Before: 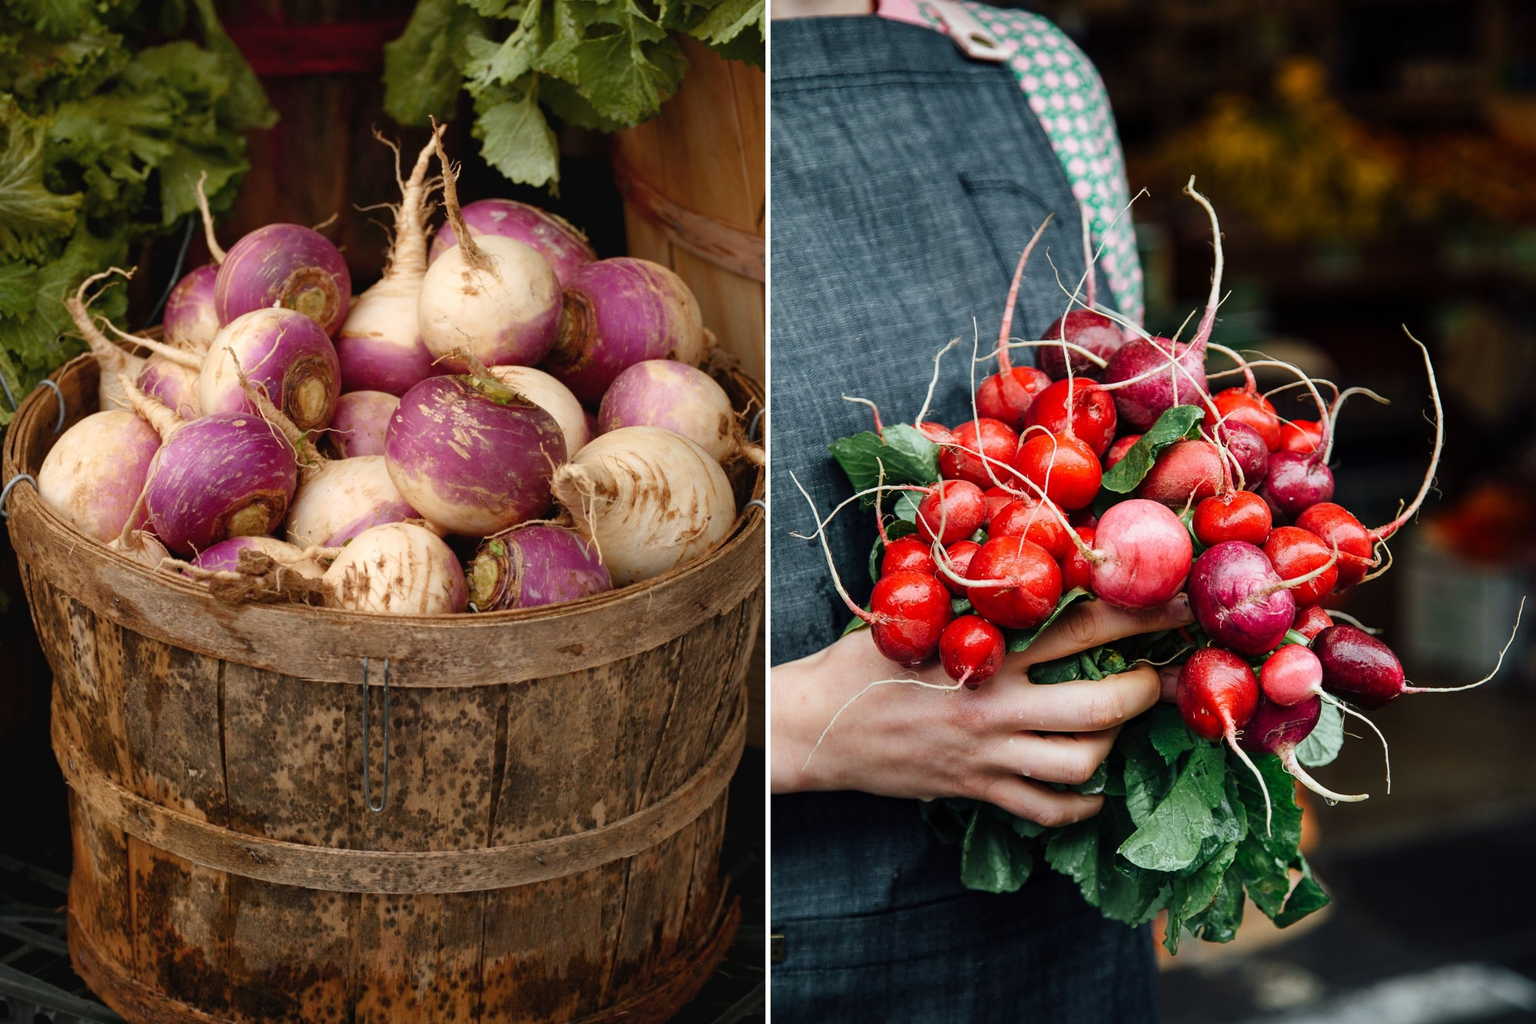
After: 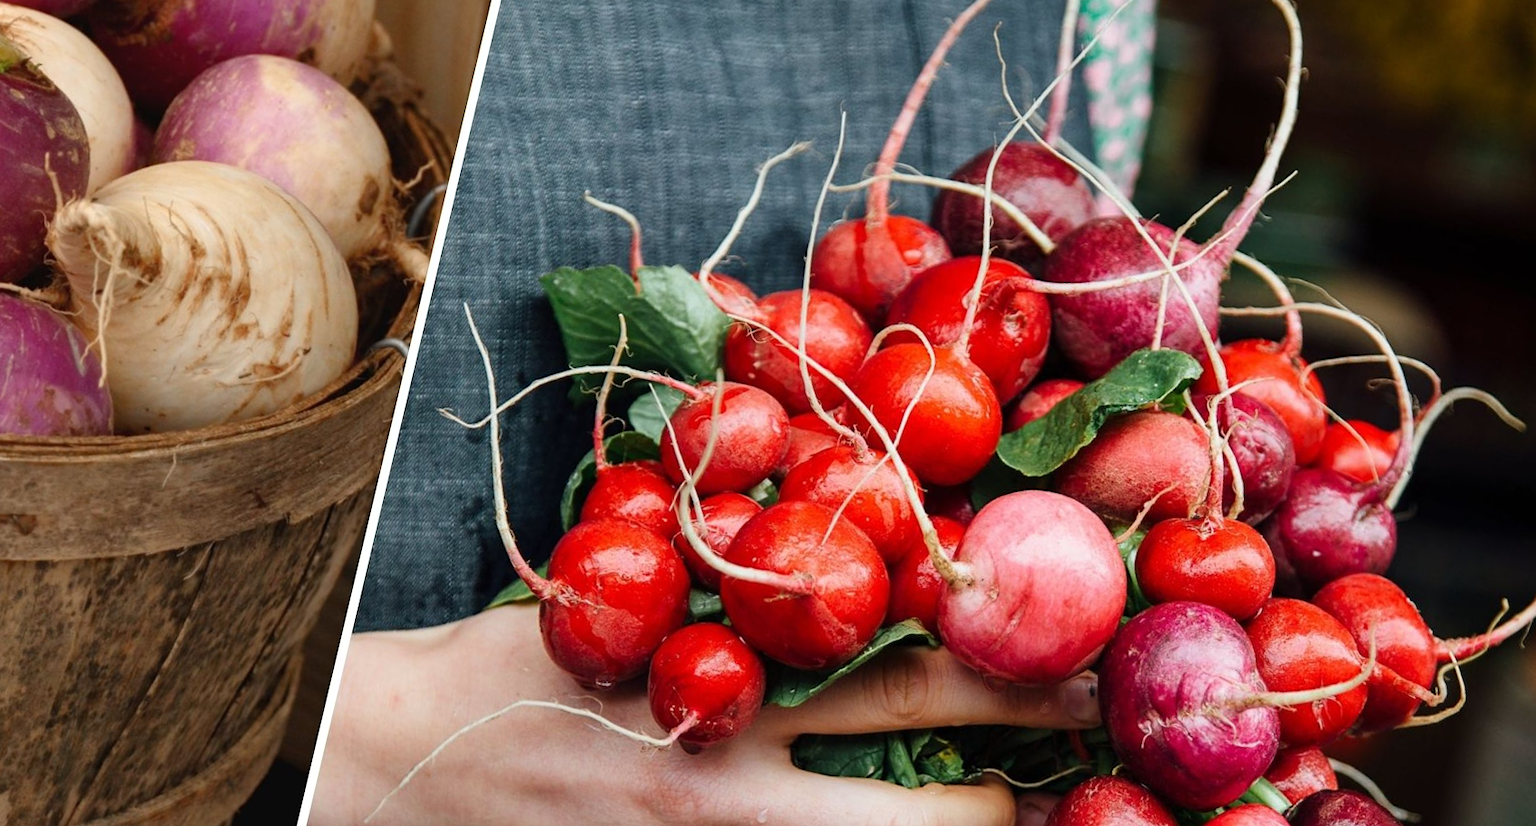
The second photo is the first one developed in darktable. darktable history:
rotate and perspective: rotation 13.27°, automatic cropping off
crop: left 36.607%, top 34.735%, right 13.146%, bottom 30.611%
